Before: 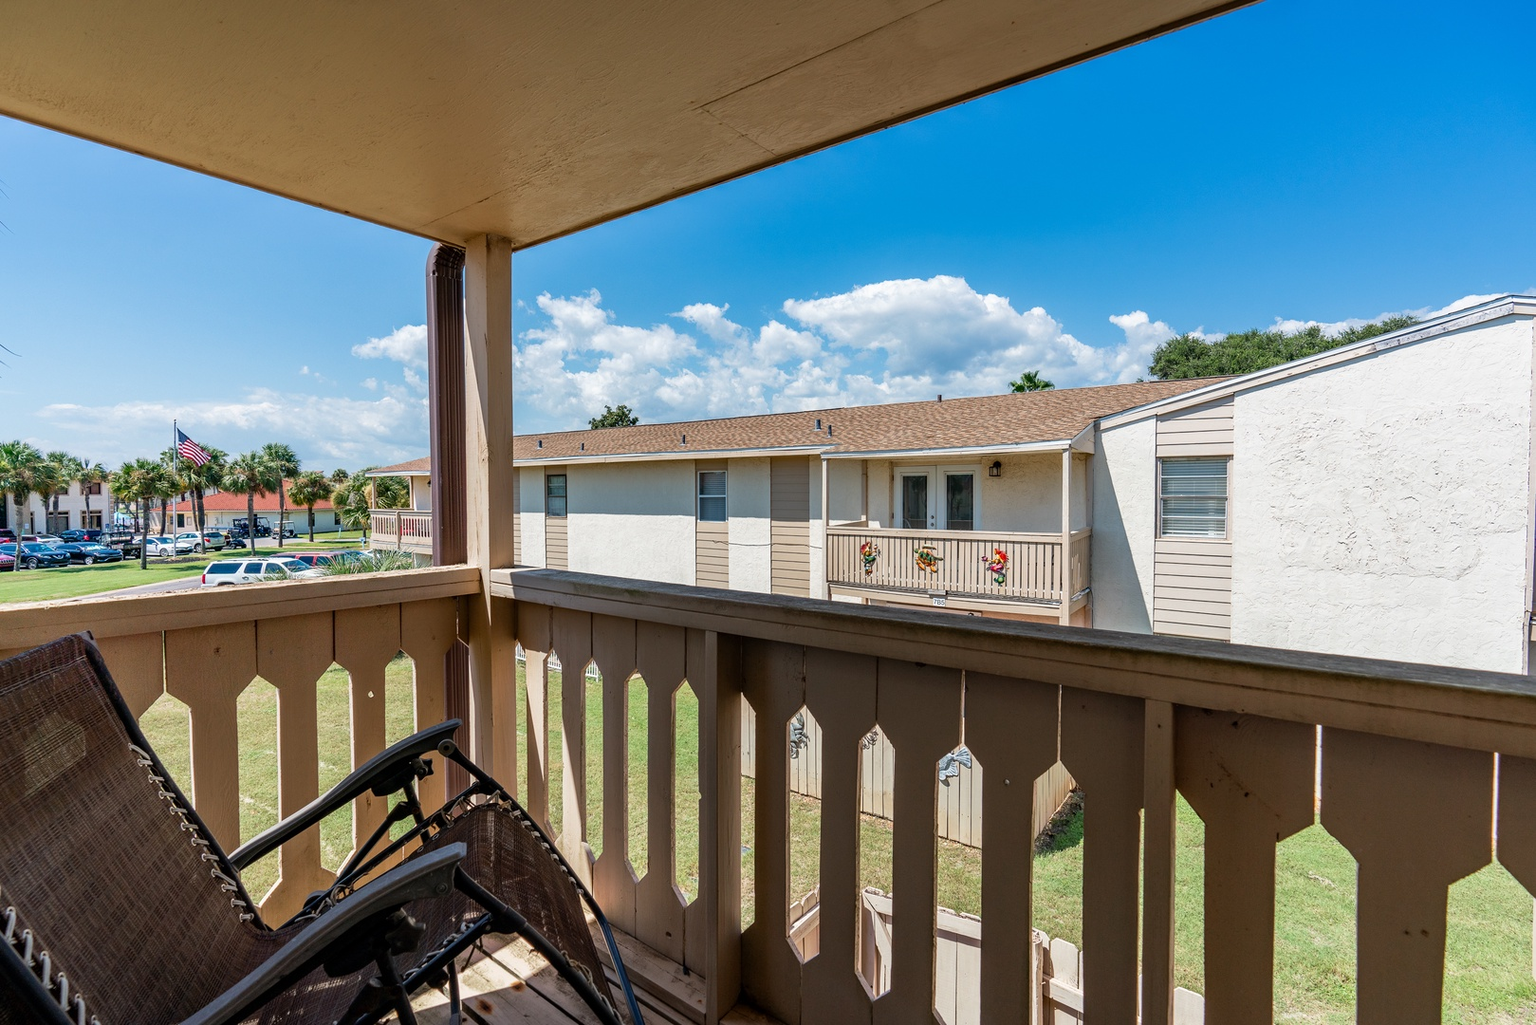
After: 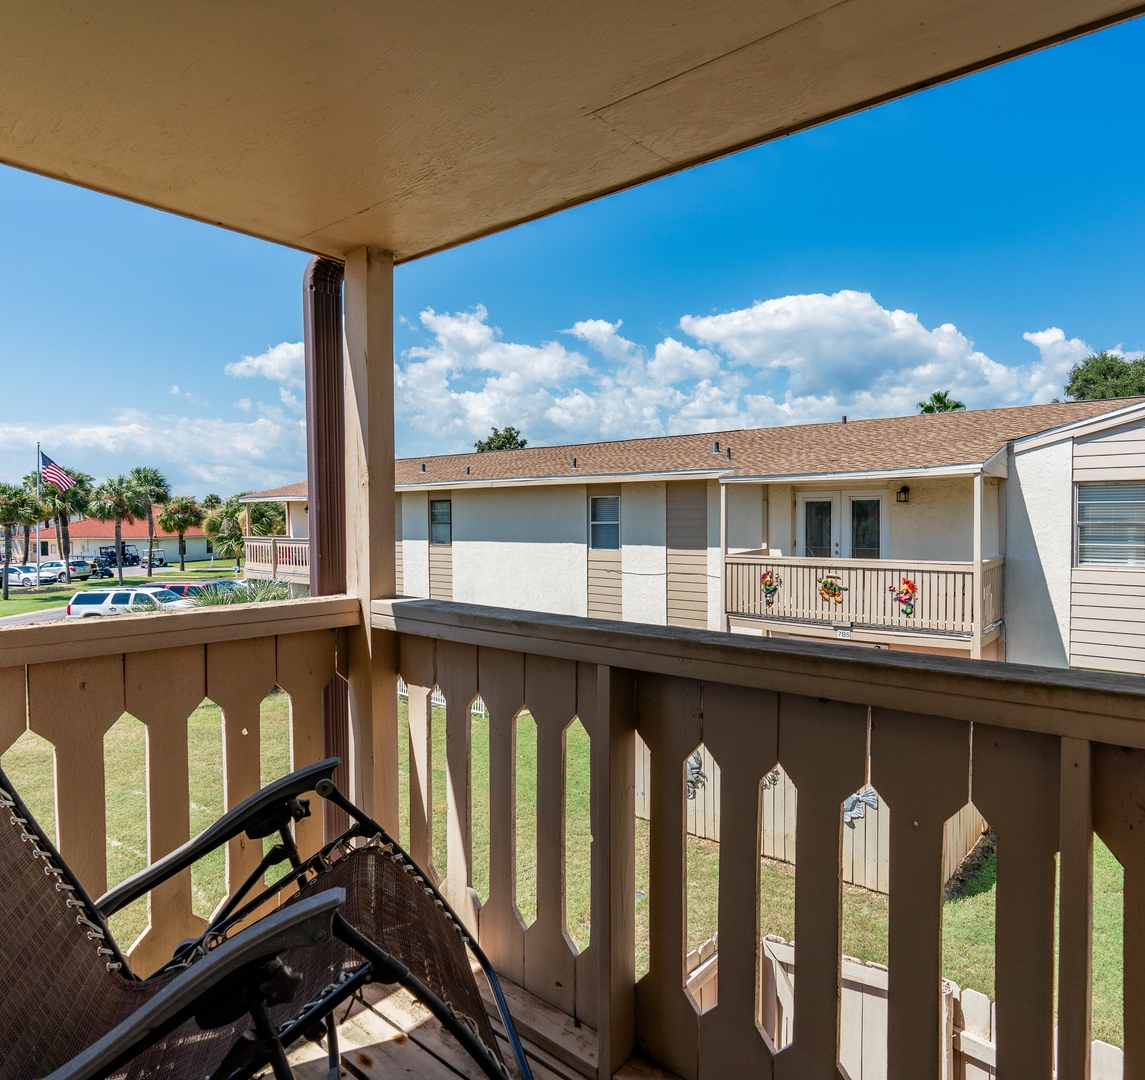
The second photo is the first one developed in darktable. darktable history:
crop and rotate: left 9.036%, right 20.186%
